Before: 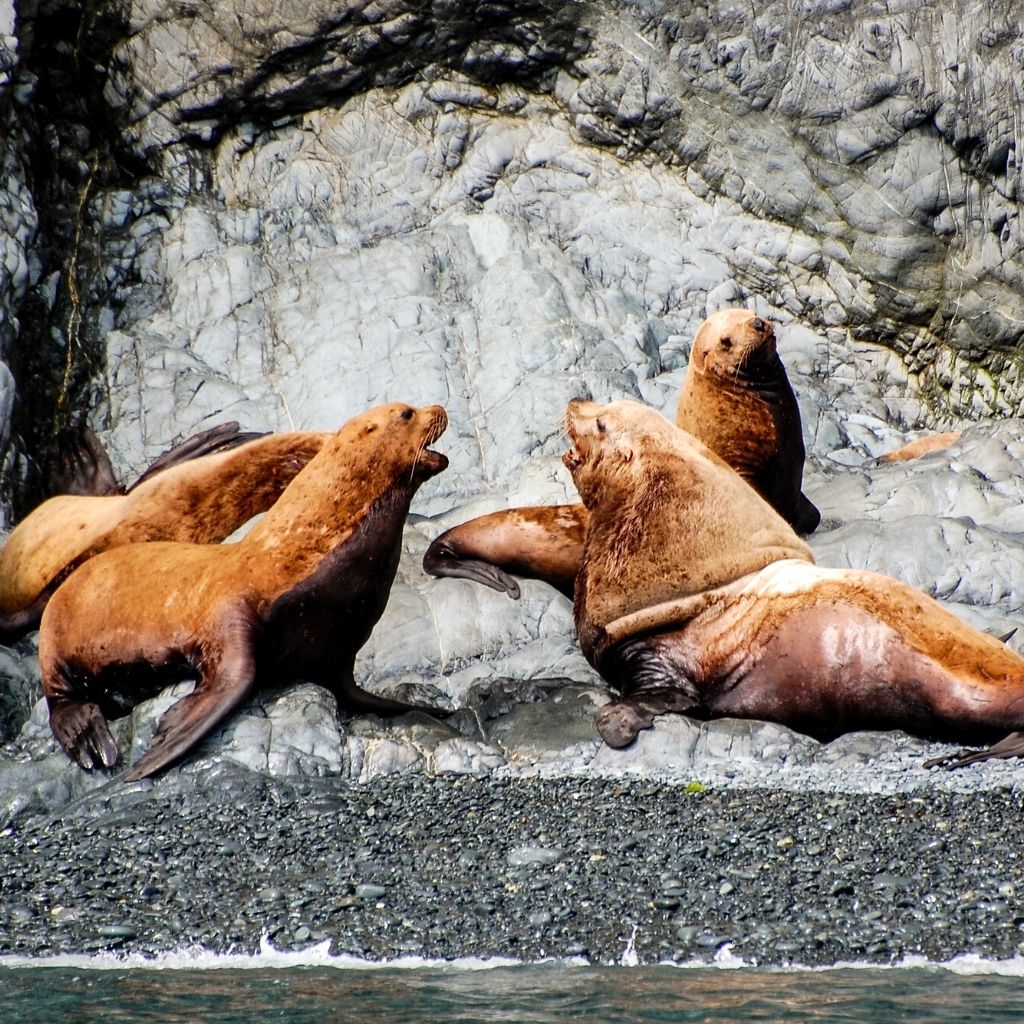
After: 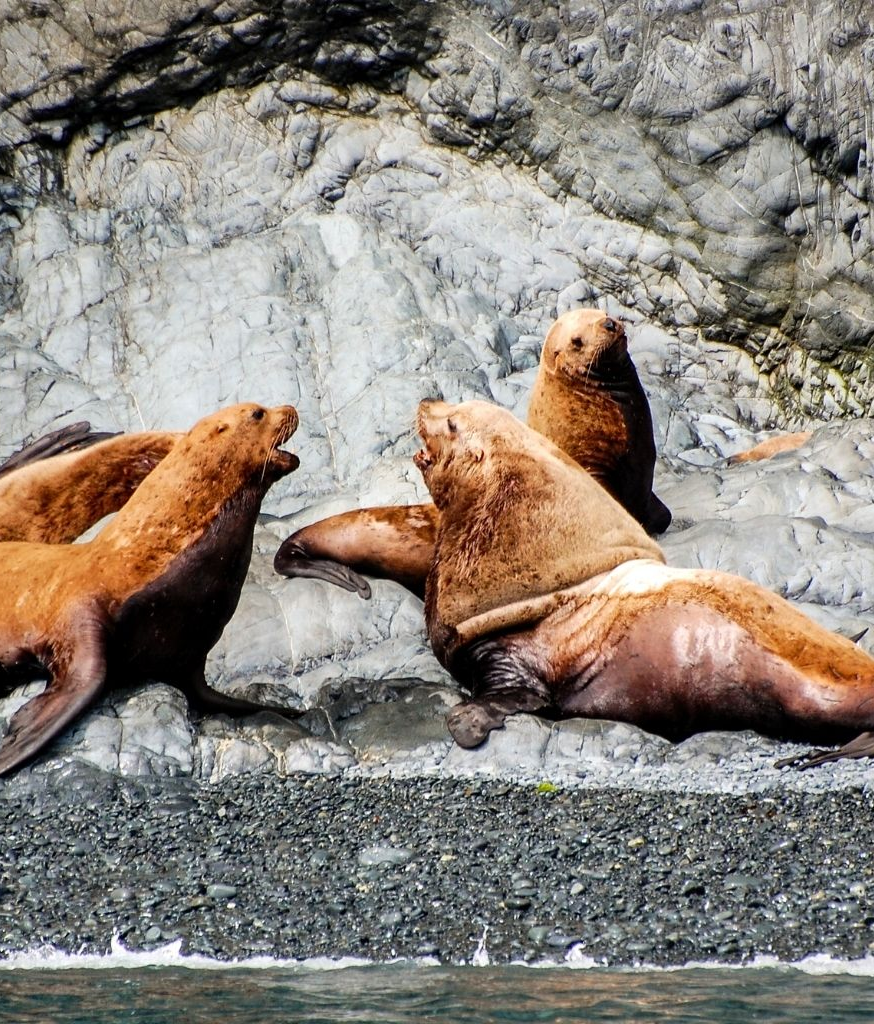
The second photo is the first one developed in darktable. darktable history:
white balance: emerald 1
crop and rotate: left 14.584%
